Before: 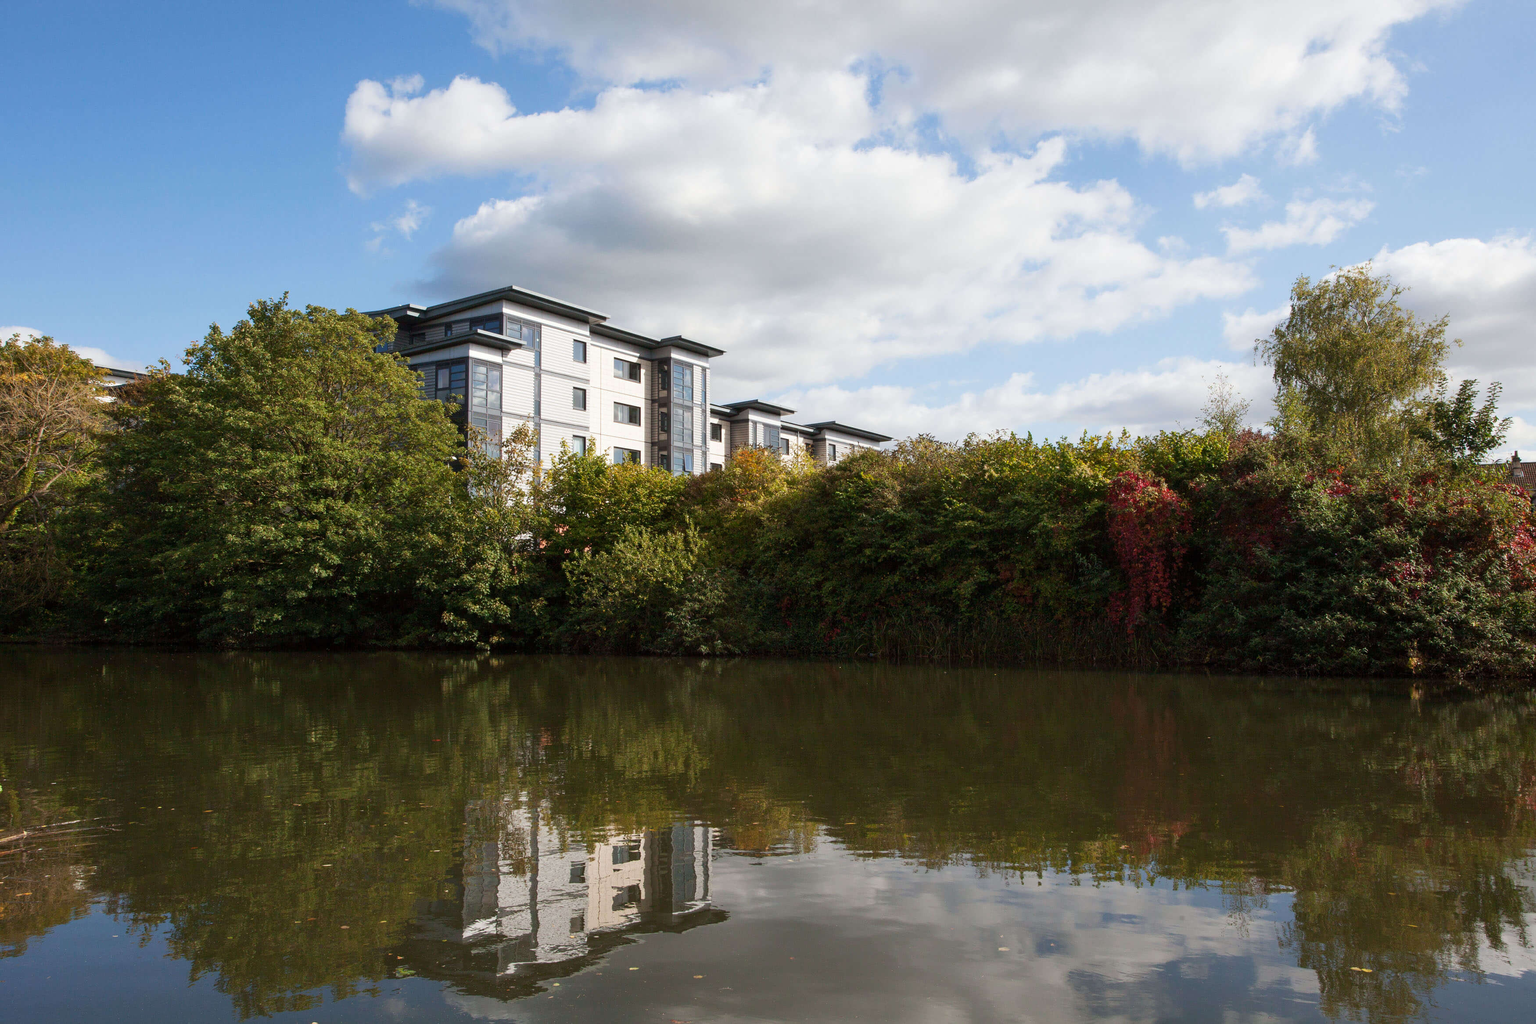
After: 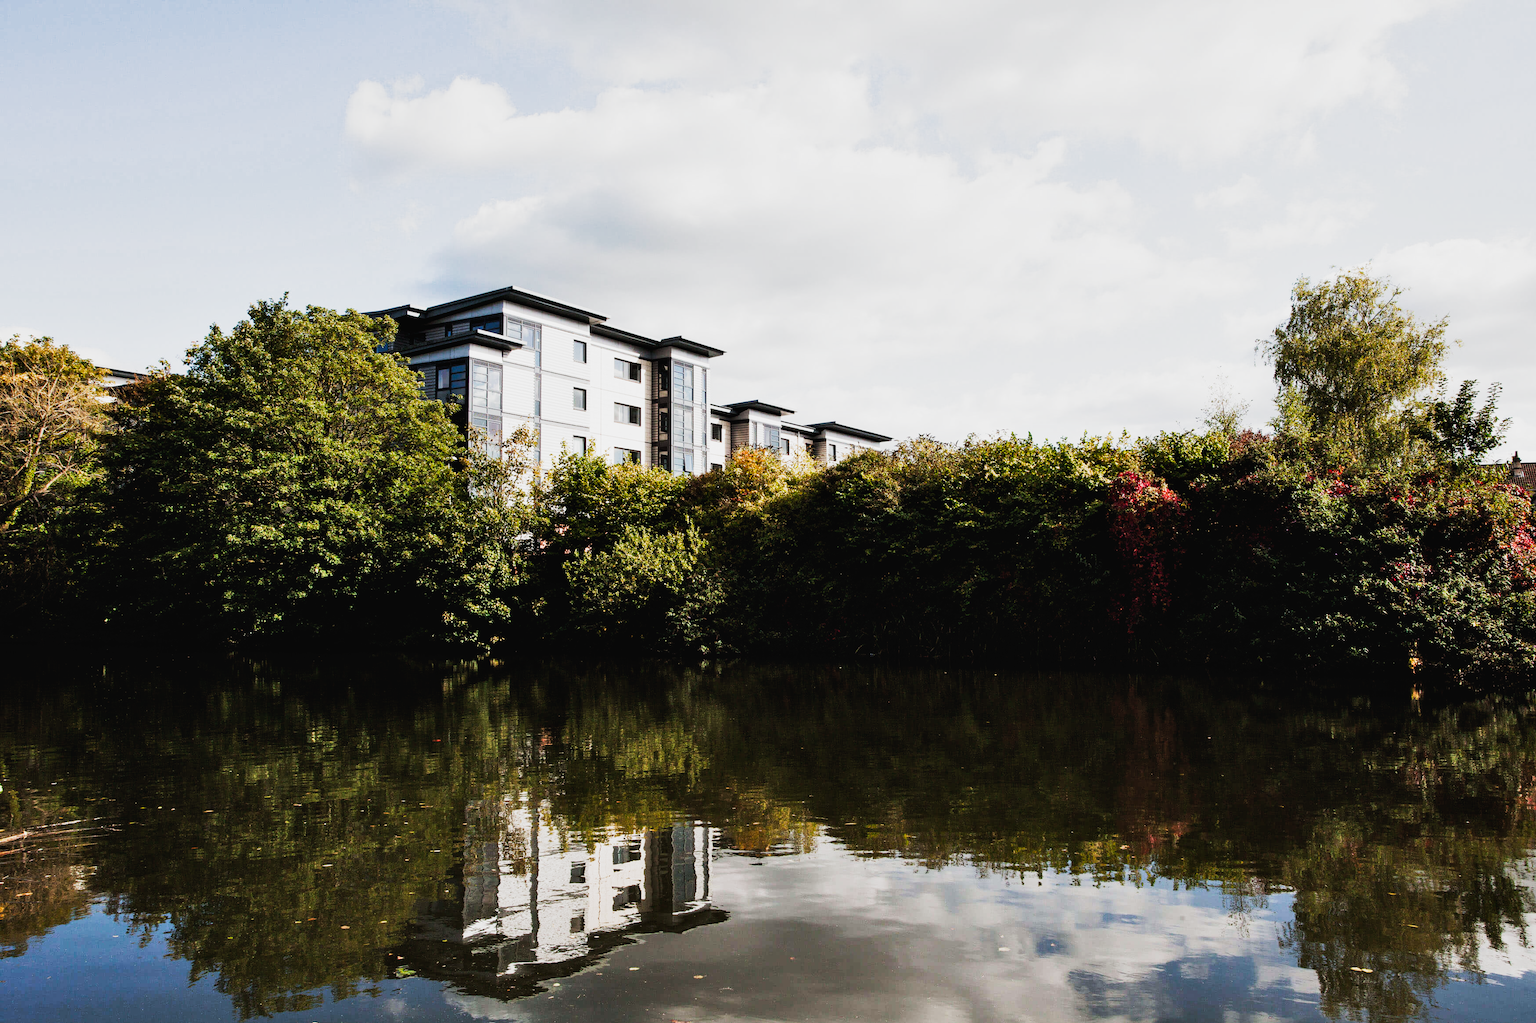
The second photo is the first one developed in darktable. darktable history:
filmic rgb: black relative exposure -6.4 EV, white relative exposure 2.42 EV, target white luminance 99.951%, hardness 5.24, latitude 0.75%, contrast 1.434, highlights saturation mix 2.88%, color science v5 (2021), contrast in shadows safe, contrast in highlights safe
shadows and highlights: shadows 37.65, highlights -27.41, soften with gaussian
tone curve: curves: ch0 [(0, 0.015) (0.037, 0.022) (0.131, 0.116) (0.316, 0.345) (0.49, 0.615) (0.677, 0.82) (0.813, 0.891) (1, 0.955)]; ch1 [(0, 0) (0.366, 0.367) (0.475, 0.462) (0.494, 0.496) (0.504, 0.497) (0.554, 0.571) (0.618, 0.668) (1, 1)]; ch2 [(0, 0) (0.333, 0.346) (0.375, 0.375) (0.435, 0.424) (0.476, 0.492) (0.502, 0.499) (0.525, 0.522) (0.558, 0.575) (0.614, 0.656) (1, 1)], preserve colors none
